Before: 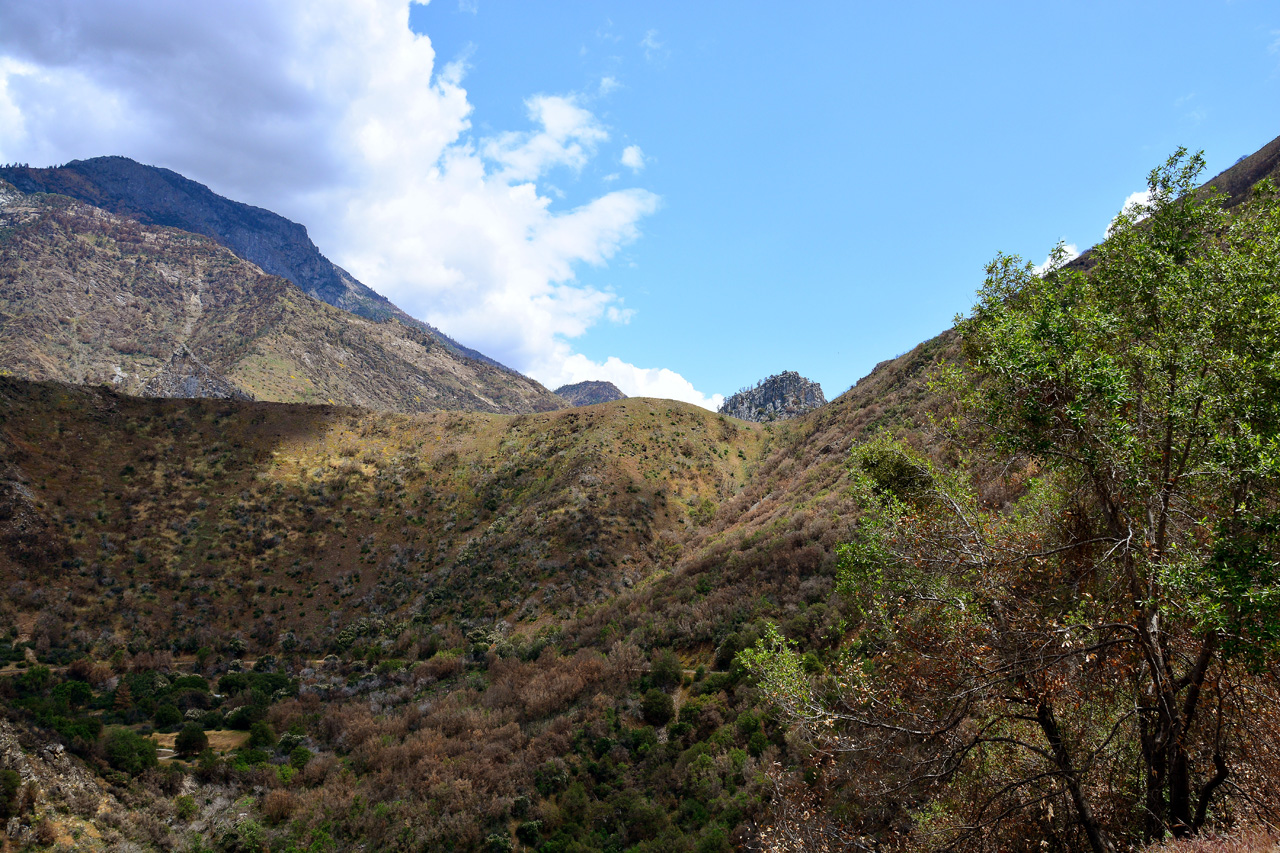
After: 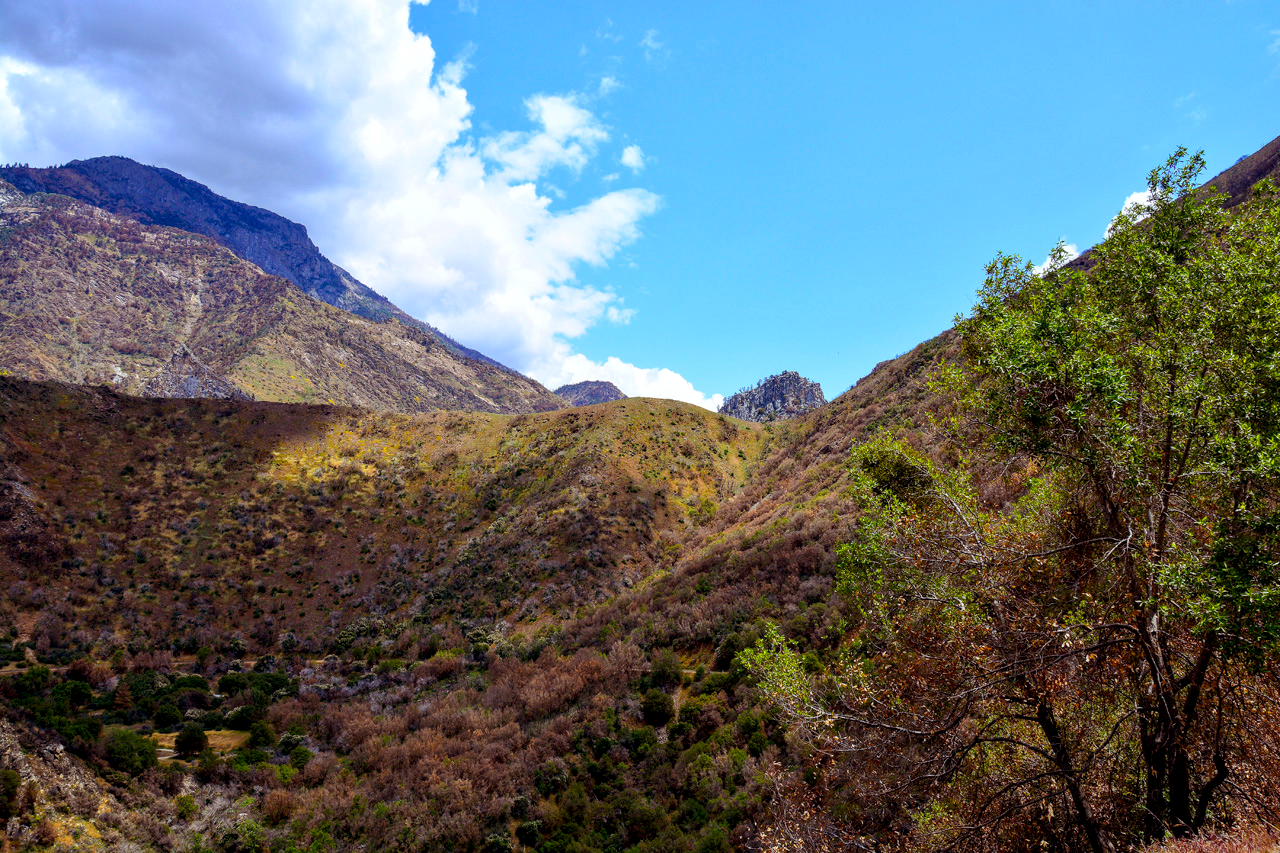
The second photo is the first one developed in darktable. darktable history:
local contrast: on, module defaults
color balance rgb: shadows lift › luminance 0.52%, shadows lift › chroma 7.001%, shadows lift › hue 300.4°, perceptual saturation grading › global saturation 30.428%, global vibrance 20%
exposure: black level correction 0.001, compensate highlight preservation false
